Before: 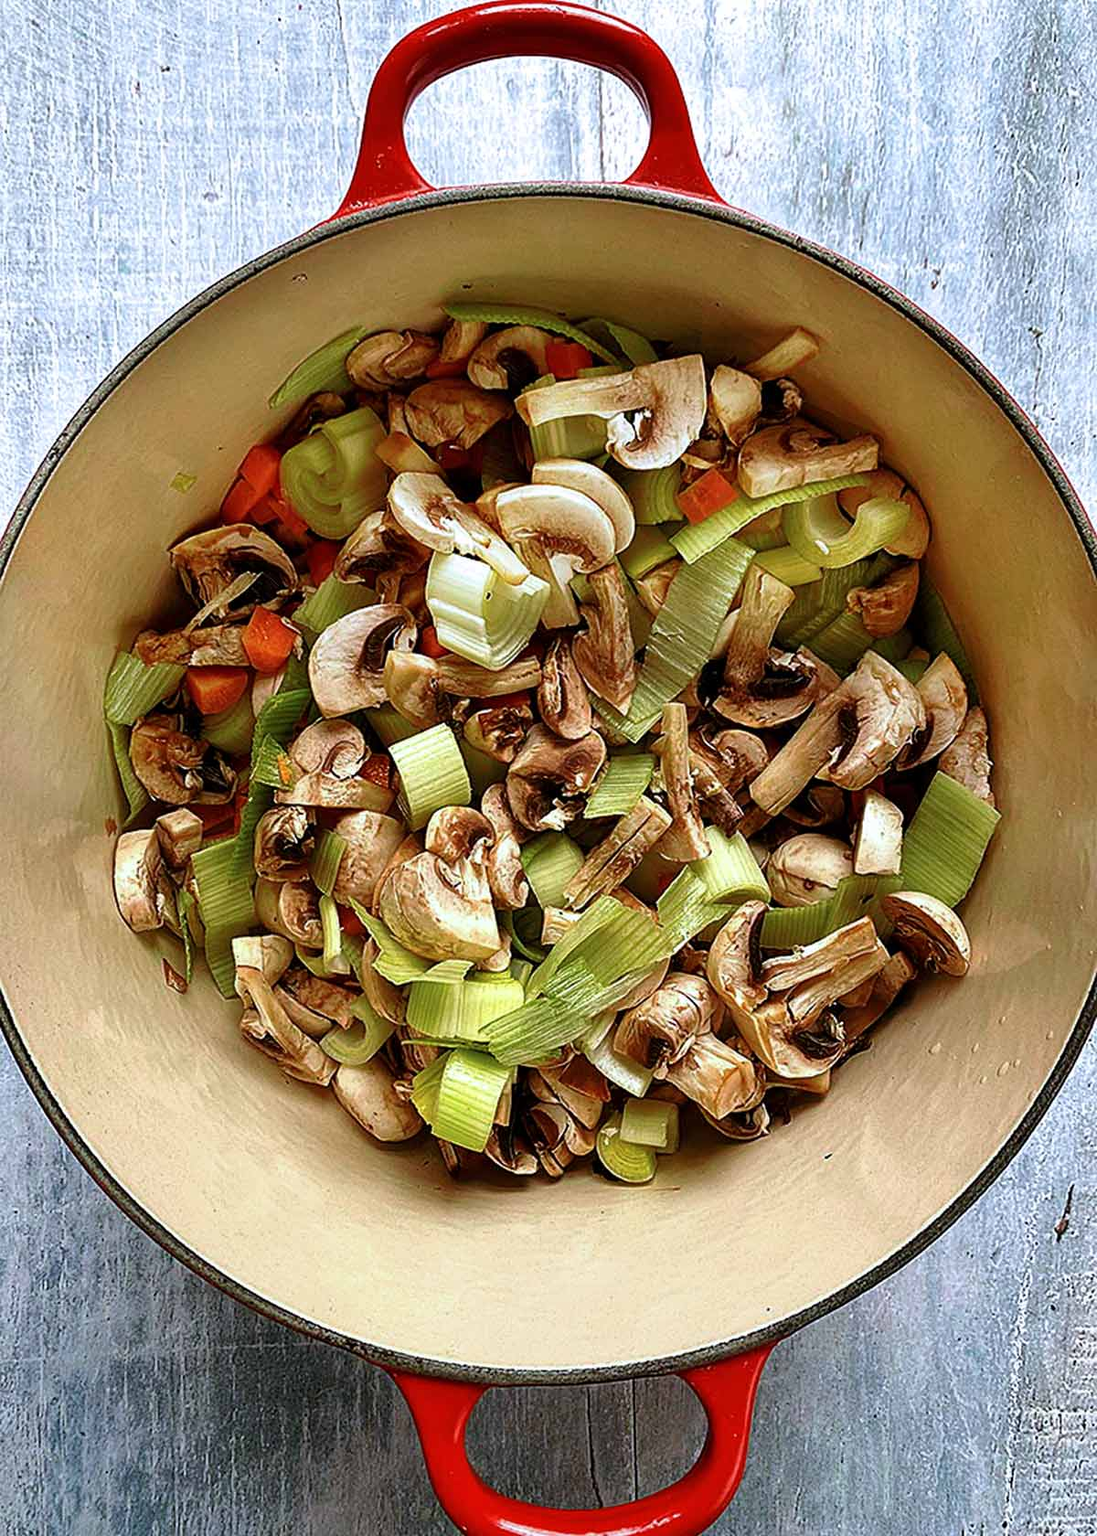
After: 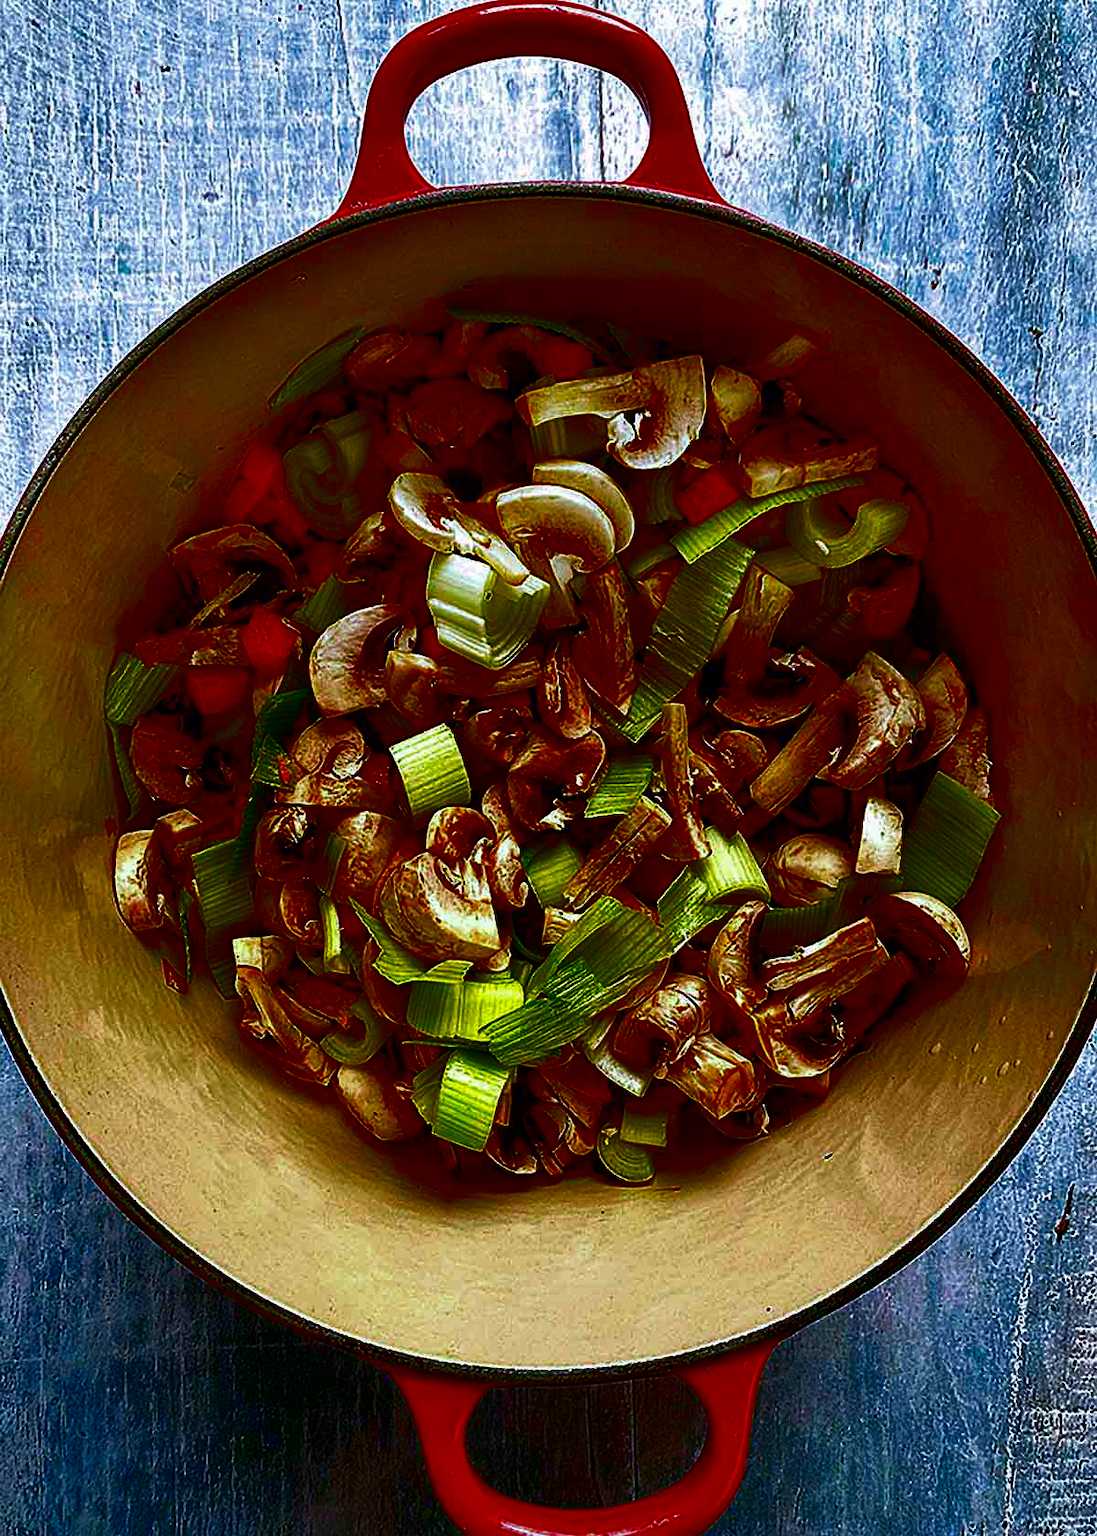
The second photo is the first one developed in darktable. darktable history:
contrast brightness saturation: brightness -0.986, saturation 0.983
